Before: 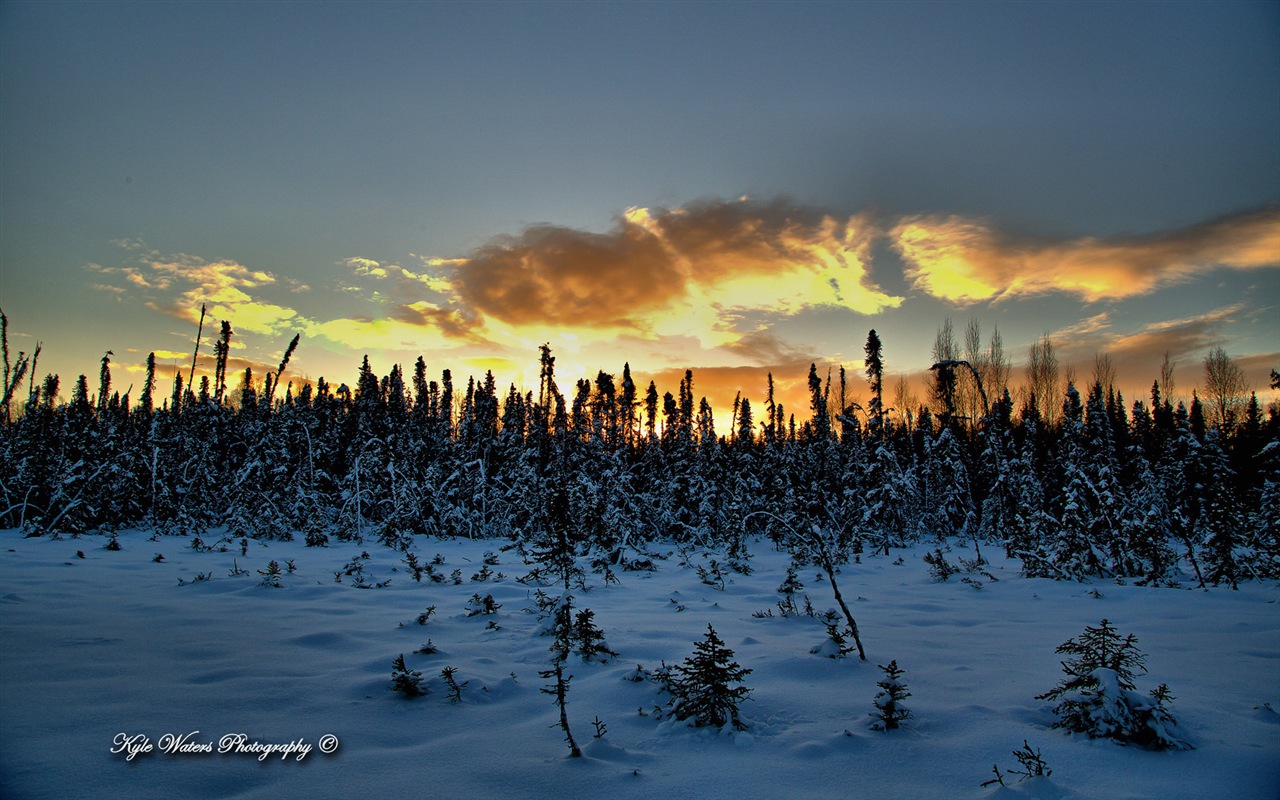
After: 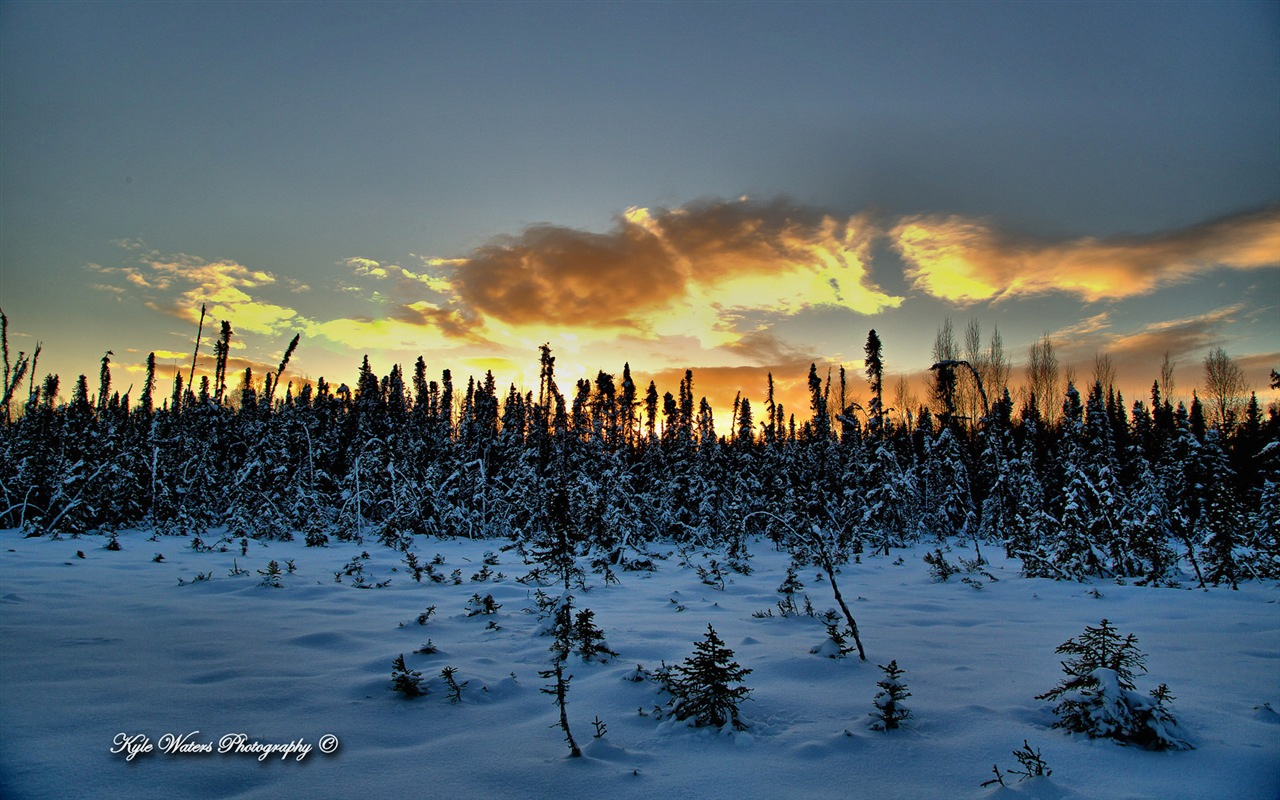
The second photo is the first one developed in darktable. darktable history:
shadows and highlights: low approximation 0.01, soften with gaussian
levels: levels [0, 0.498, 1]
